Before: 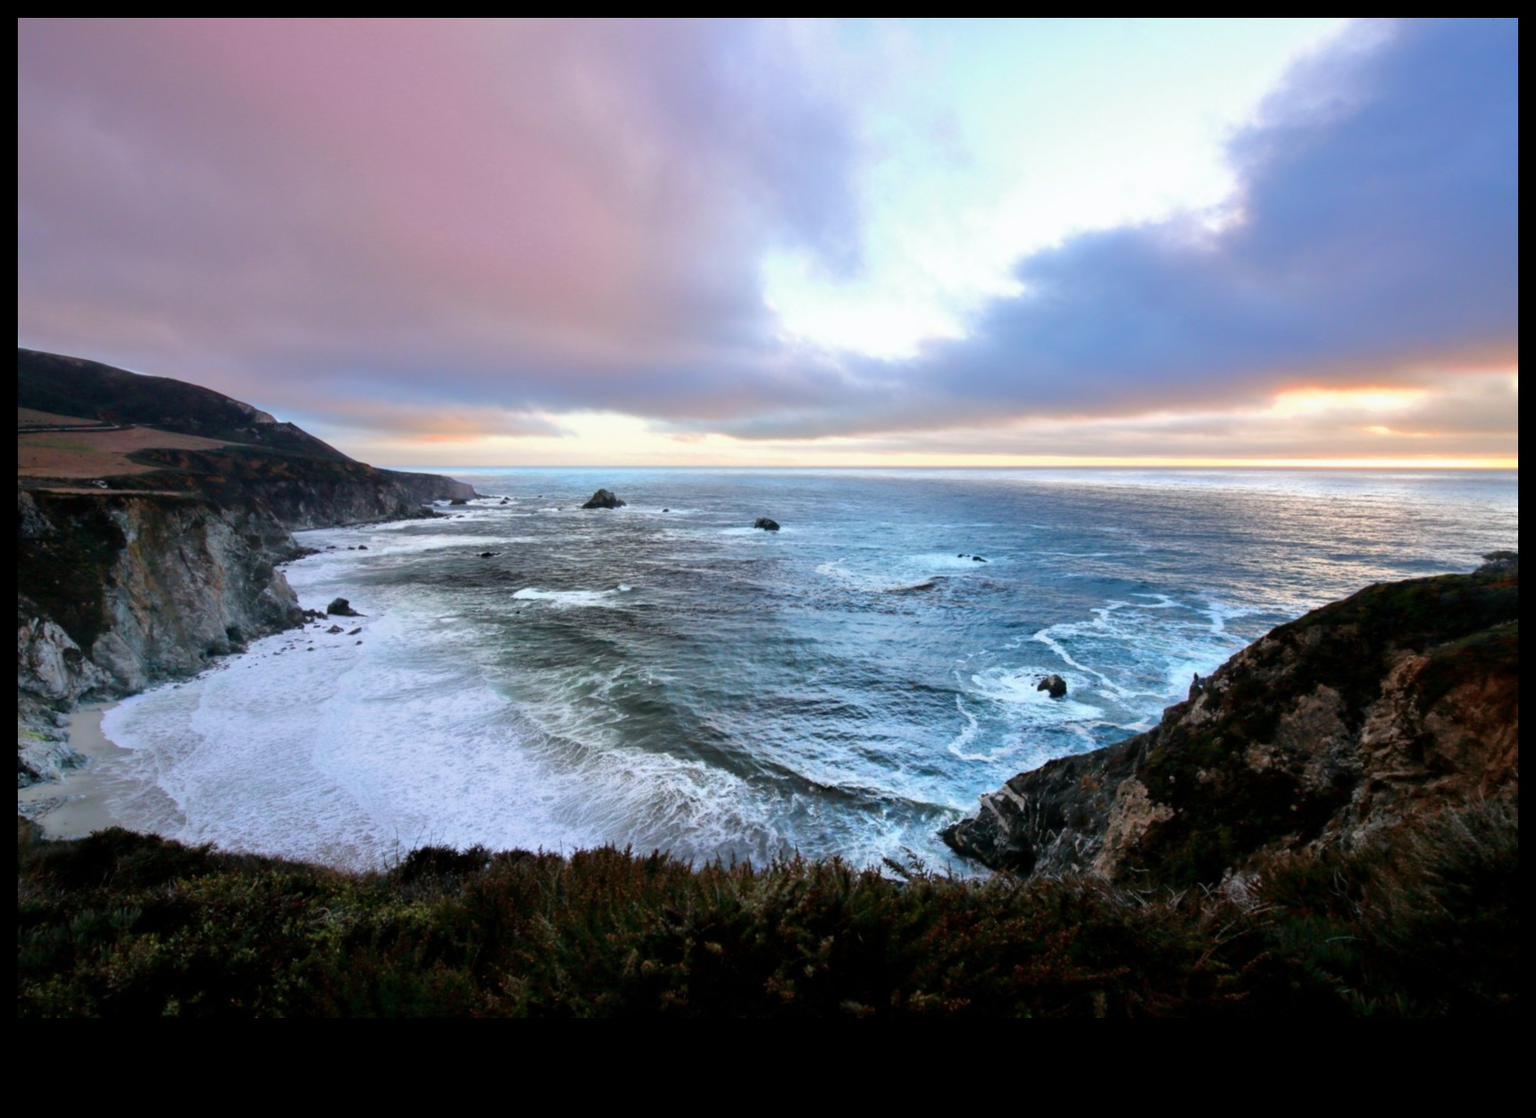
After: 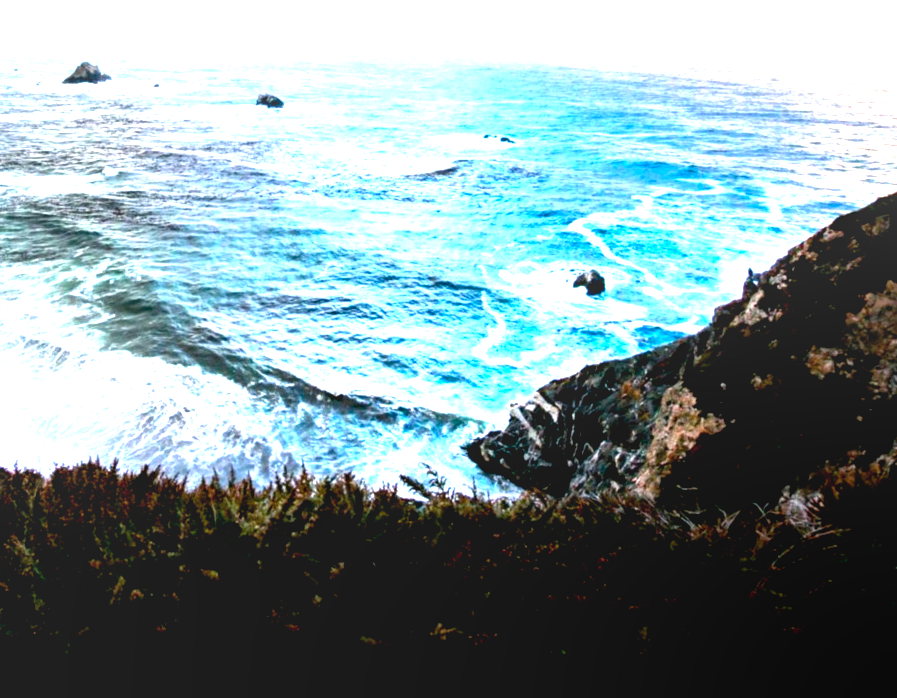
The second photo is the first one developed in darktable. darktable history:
tone equalizer: -8 EV -0.756 EV, -7 EV -0.703 EV, -6 EV -0.616 EV, -5 EV -0.371 EV, -3 EV 0.384 EV, -2 EV 0.6 EV, -1 EV 0.689 EV, +0 EV 0.734 EV, edges refinement/feathering 500, mask exposure compensation -1.57 EV, preserve details guided filter
color balance rgb: perceptual saturation grading › global saturation 10.115%, perceptual brilliance grading › global brilliance 11.771%, global vibrance 30.303%
local contrast: detail 110%
crop: left 34.274%, top 38.884%, right 13.553%, bottom 5.352%
exposure: black level correction 0.011, exposure 1.082 EV, compensate highlight preservation false
